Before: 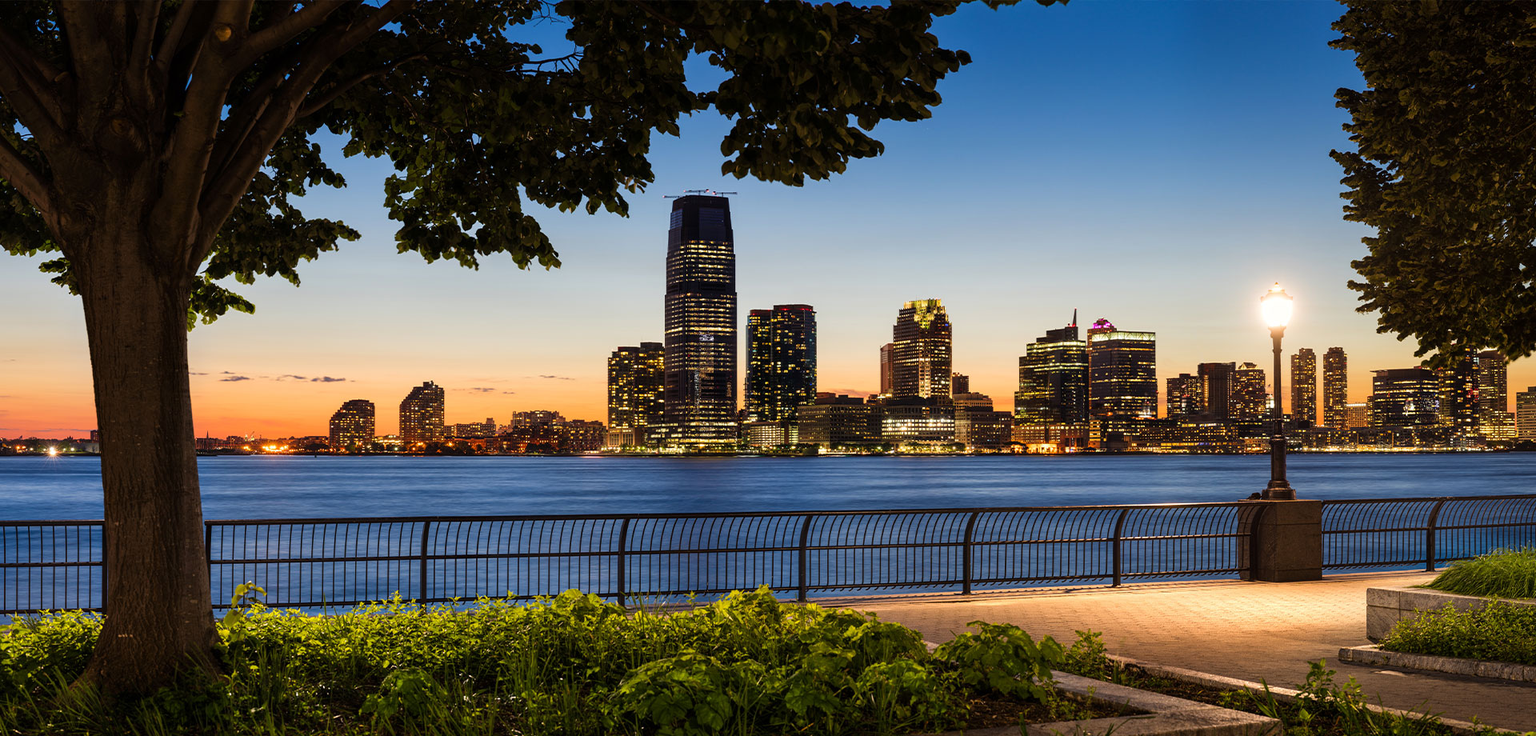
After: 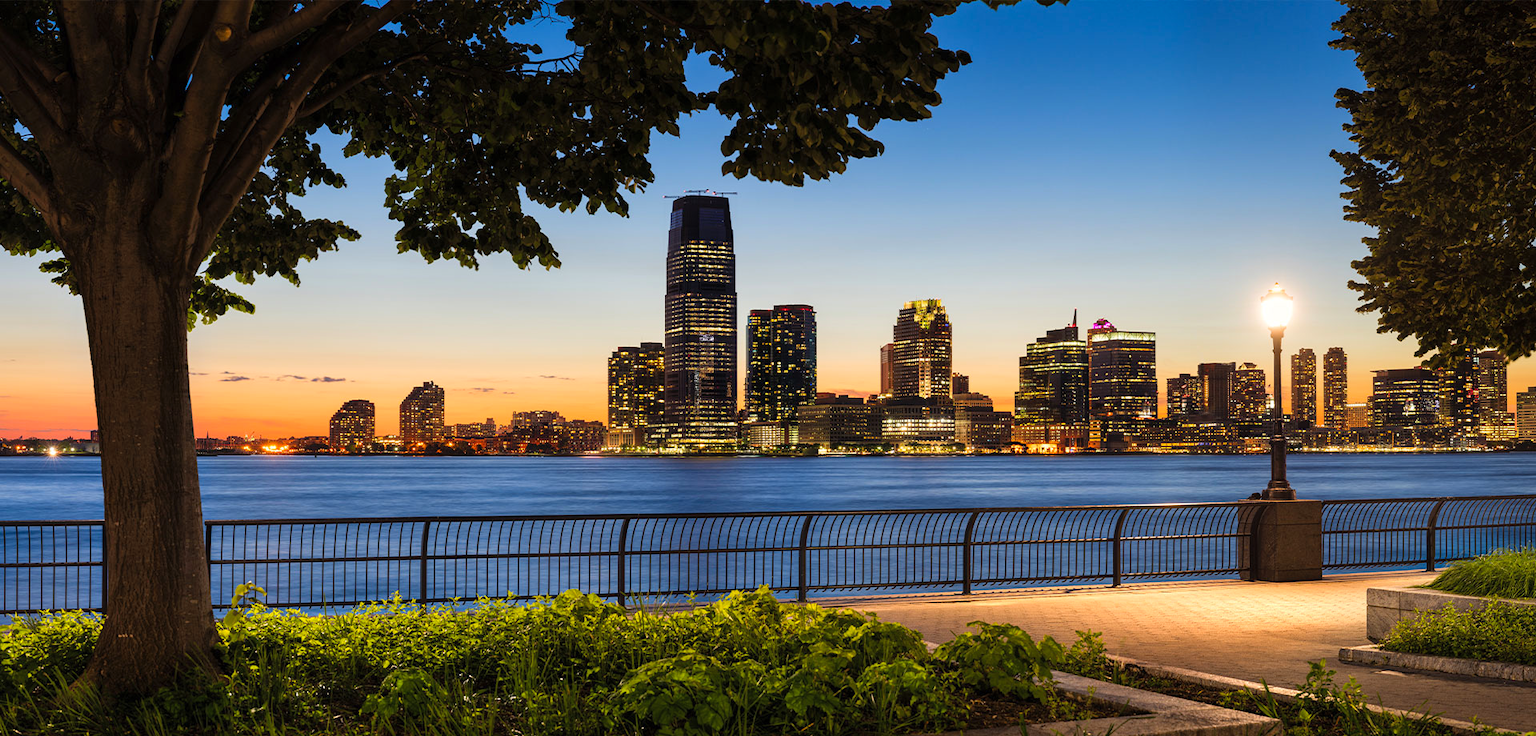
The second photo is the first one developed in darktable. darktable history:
contrast brightness saturation: contrast 0.028, brightness 0.056, saturation 0.121
